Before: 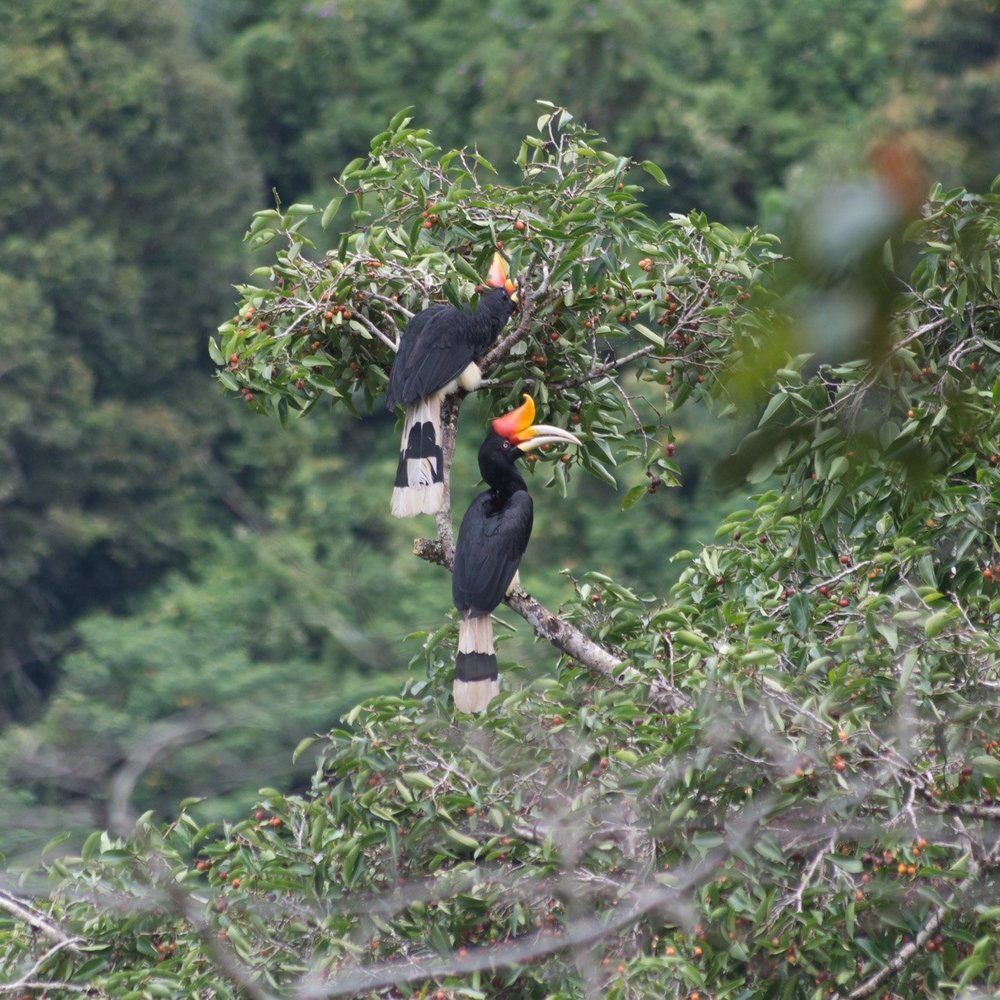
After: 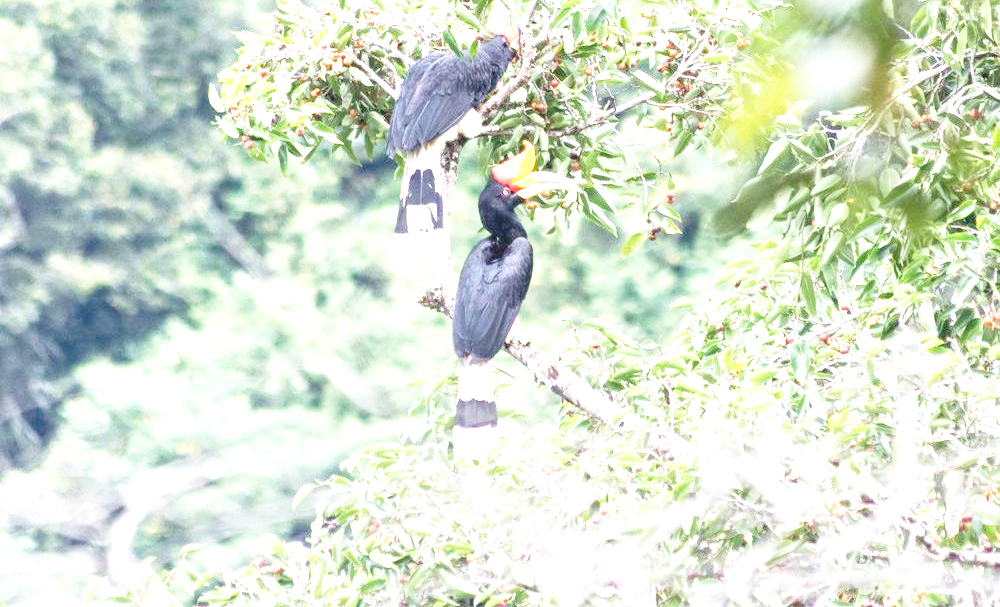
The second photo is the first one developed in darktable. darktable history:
base curve: curves: ch0 [(0, 0) (0.028, 0.03) (0.121, 0.232) (0.46, 0.748) (0.859, 0.968) (1, 1)], preserve colors none
crop and rotate: top 25.357%, bottom 13.942%
local contrast: detail 130%
exposure: exposure 2.207 EV, compensate highlight preservation false
tone equalizer: on, module defaults
